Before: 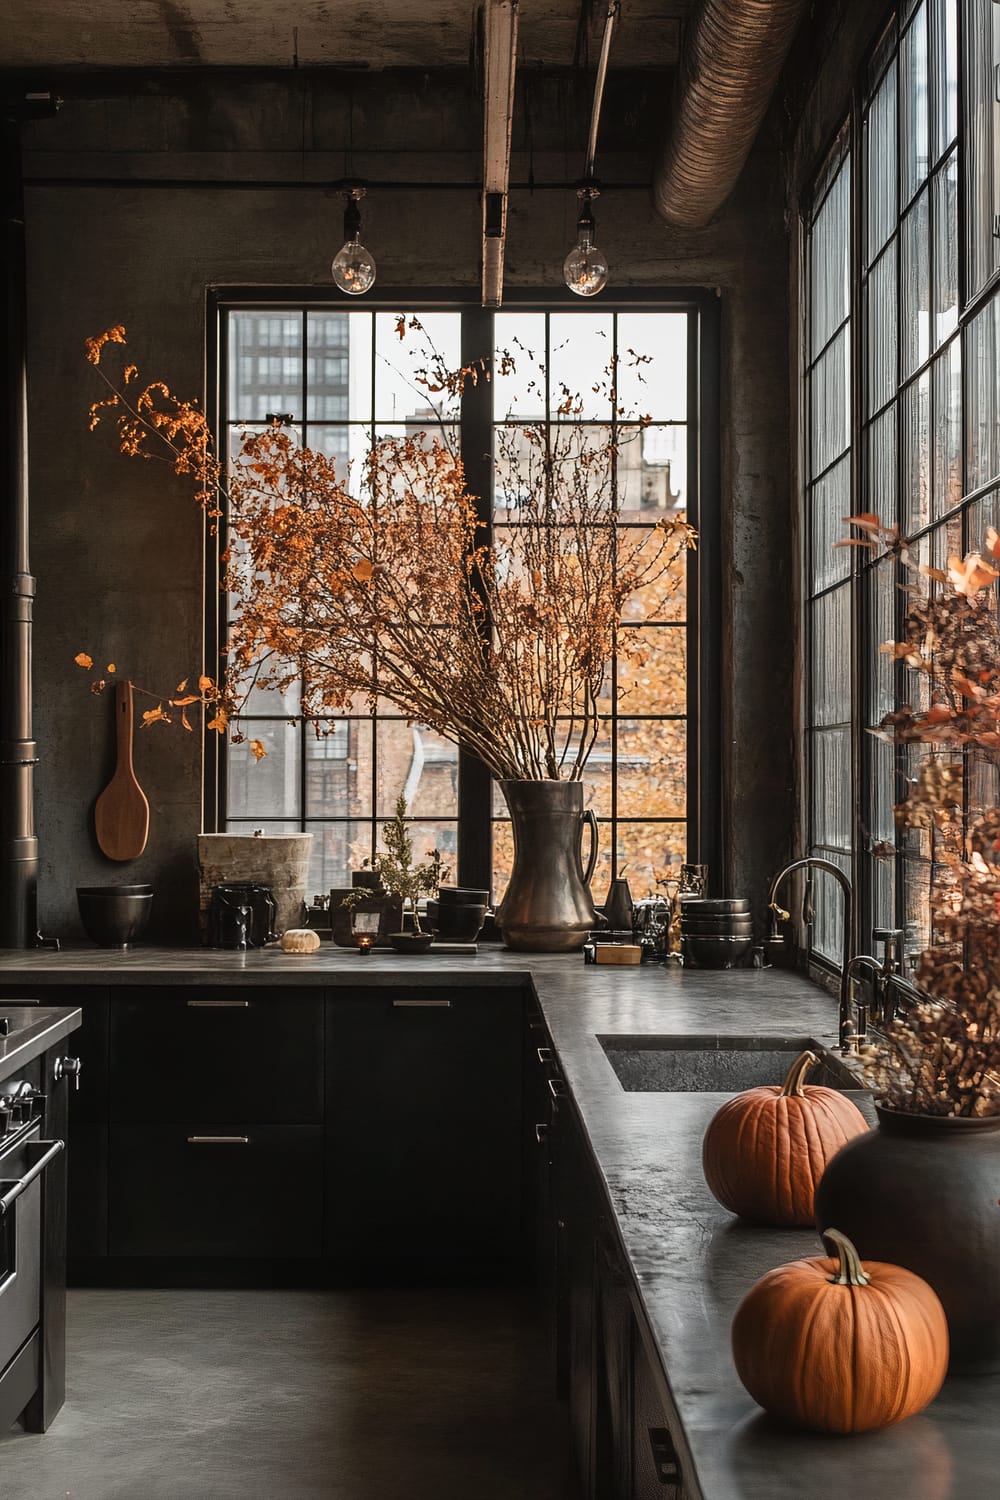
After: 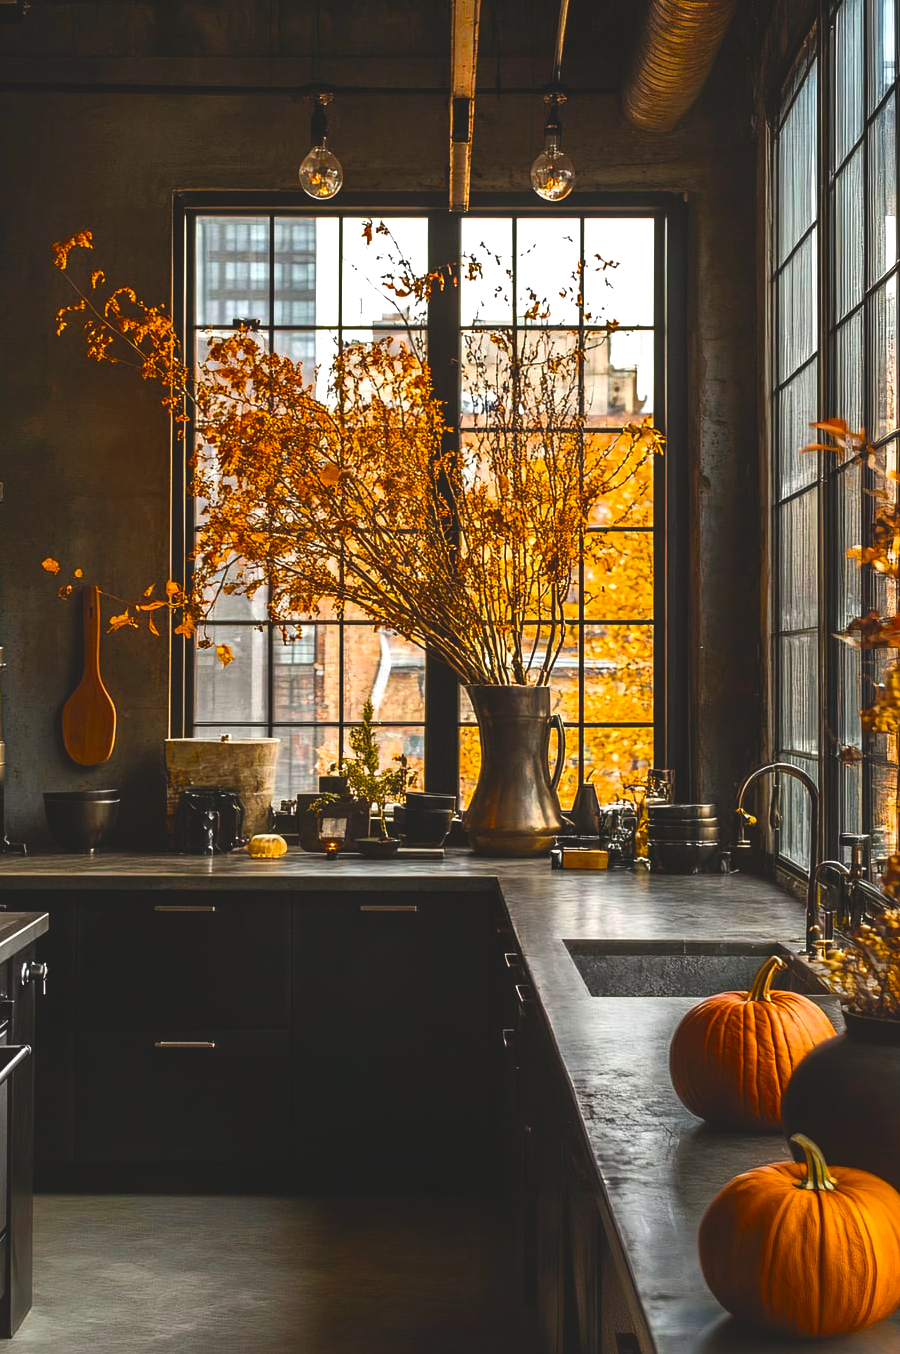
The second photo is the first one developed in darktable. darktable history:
crop: left 3.334%, top 6.397%, right 6.61%, bottom 3.286%
color balance rgb: global offset › luminance 1.482%, linear chroma grading › global chroma 14.437%, perceptual saturation grading › global saturation 65.357%, perceptual saturation grading › highlights 50.93%, perceptual saturation grading › shadows 29.747%, perceptual brilliance grading › highlights 10.897%, perceptual brilliance grading › shadows -10.402%
